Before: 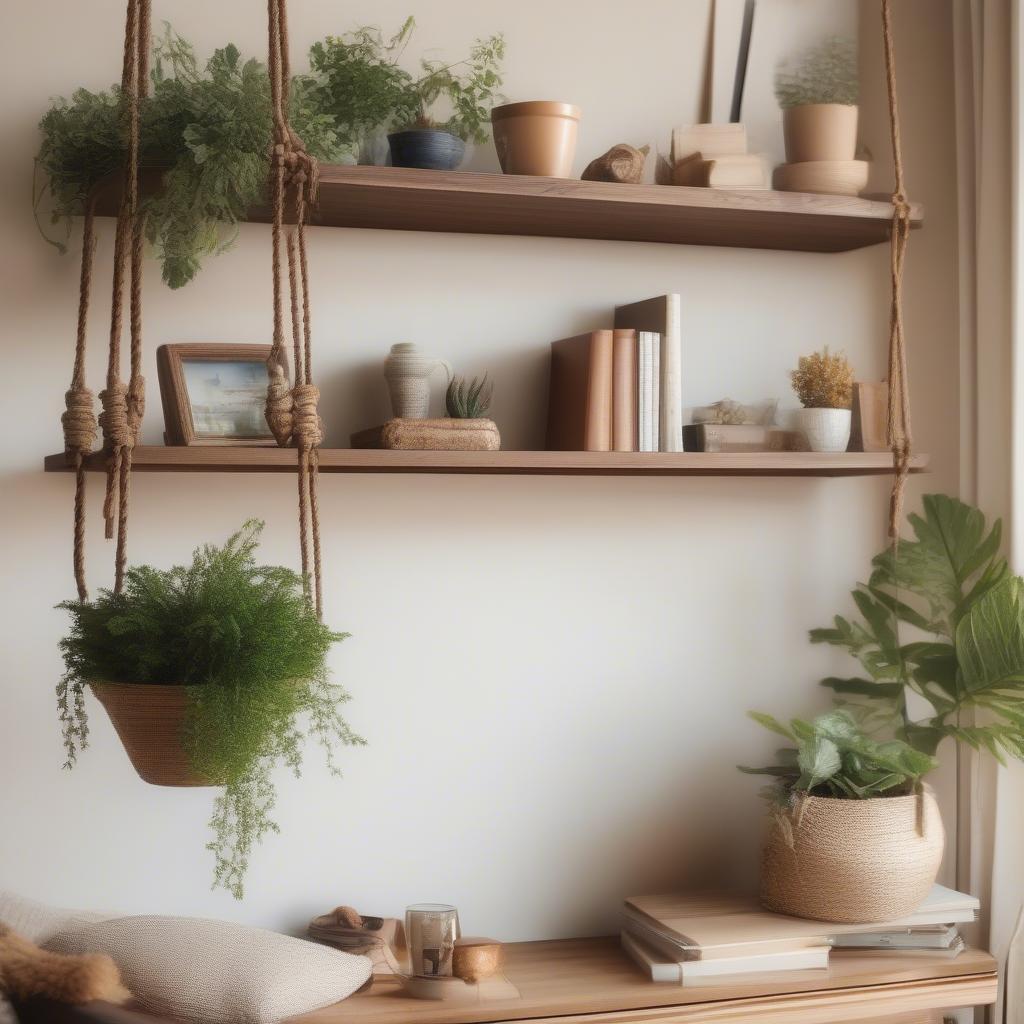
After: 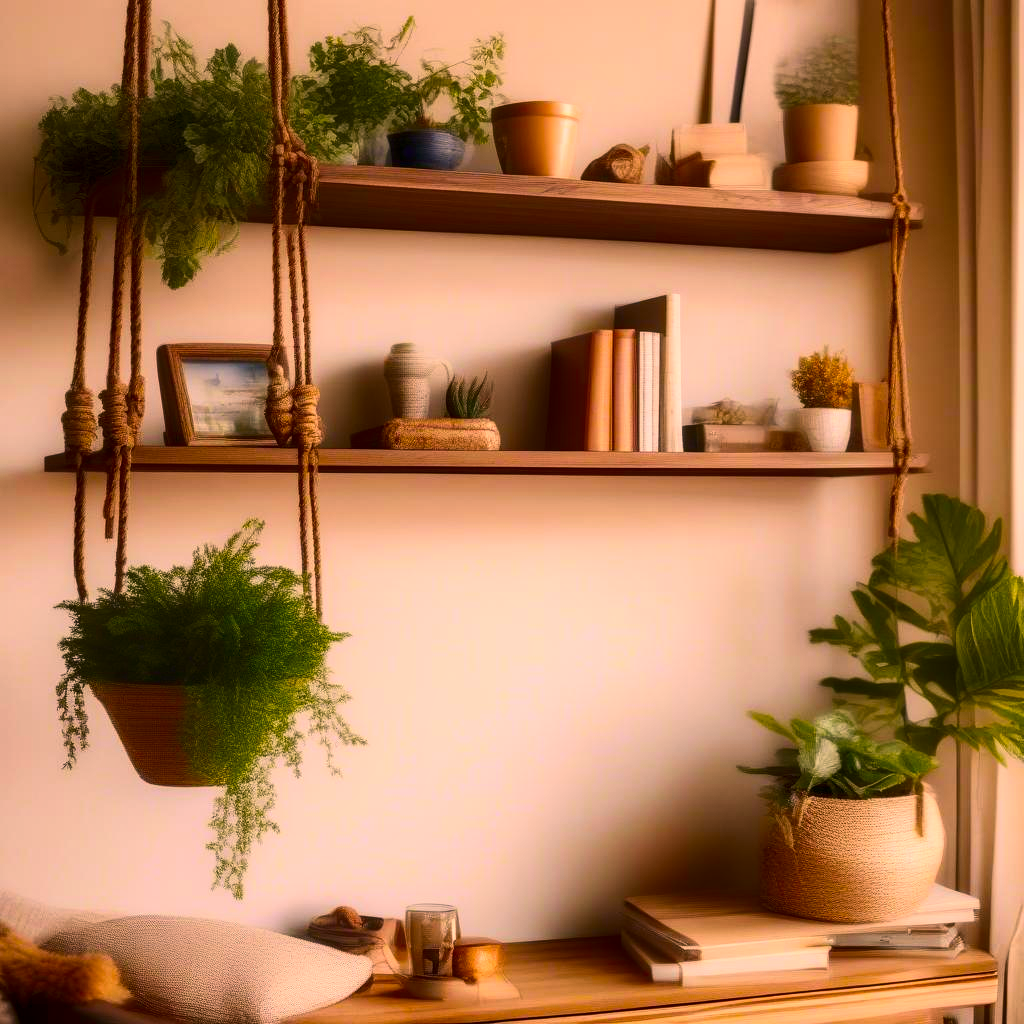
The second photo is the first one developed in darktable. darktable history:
contrast brightness saturation: contrast 0.207, brightness -0.109, saturation 0.212
color balance rgb: linear chroma grading › global chroma 20.212%, perceptual saturation grading › global saturation 19.682%, global vibrance 20%
color correction: highlights a* 21.44, highlights b* 19.91
local contrast: on, module defaults
